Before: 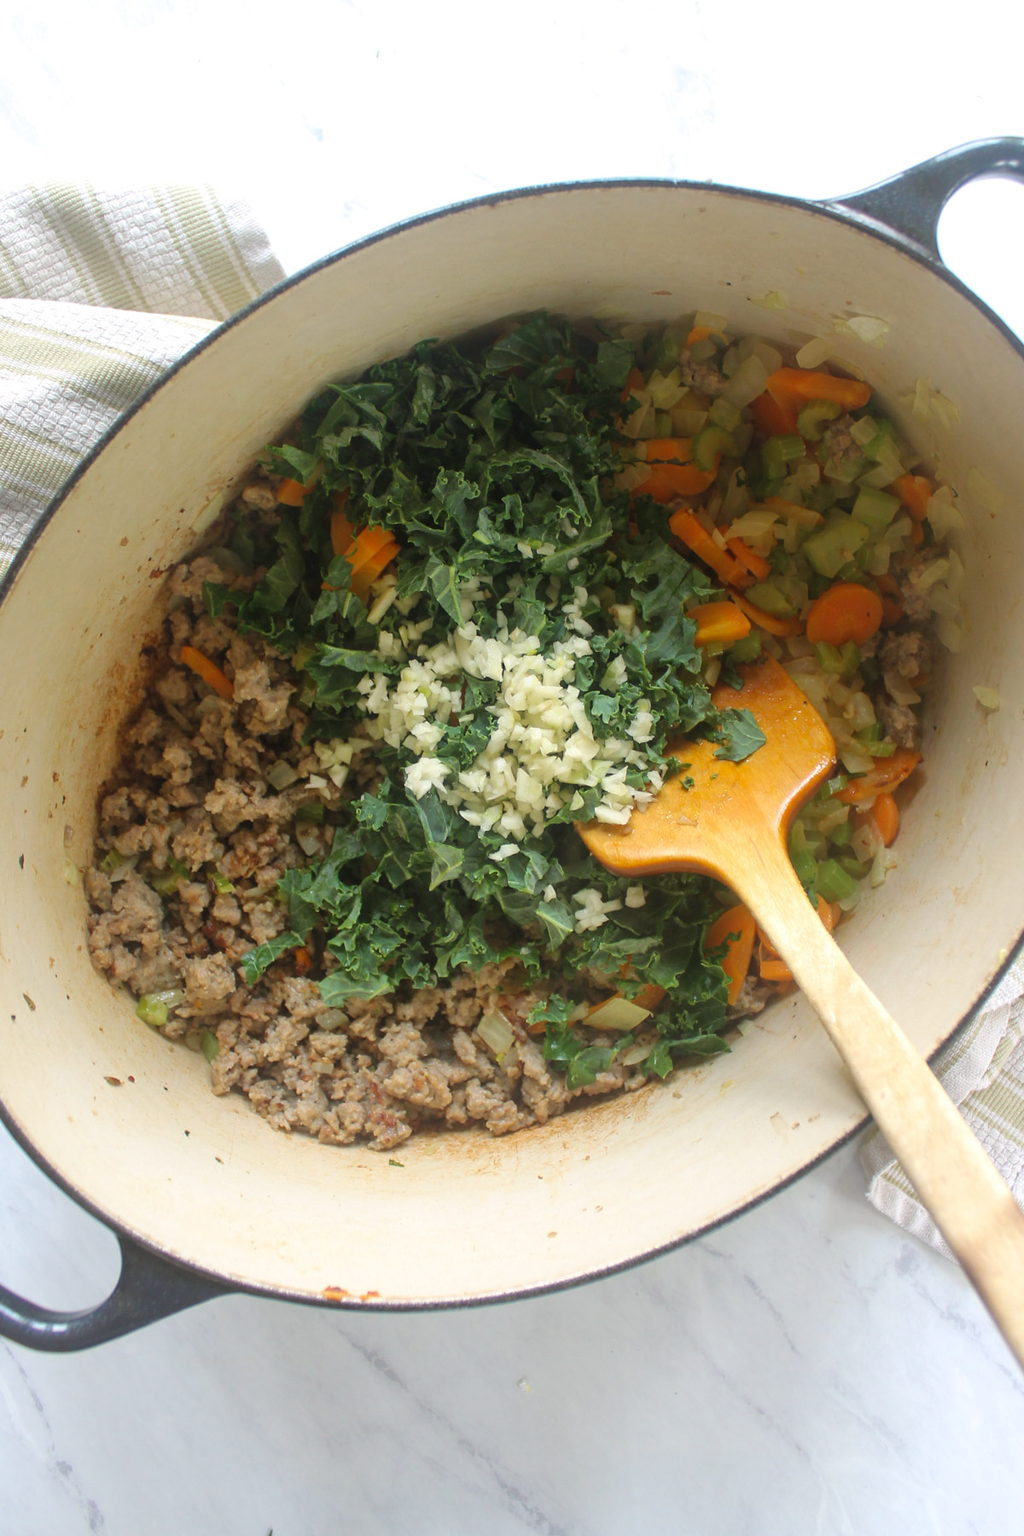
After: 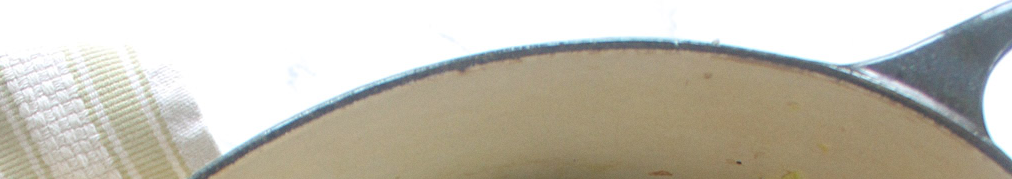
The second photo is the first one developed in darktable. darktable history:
crop and rotate: left 9.644%, top 9.491%, right 6.021%, bottom 80.509%
grain: coarseness 0.09 ISO, strength 10%
